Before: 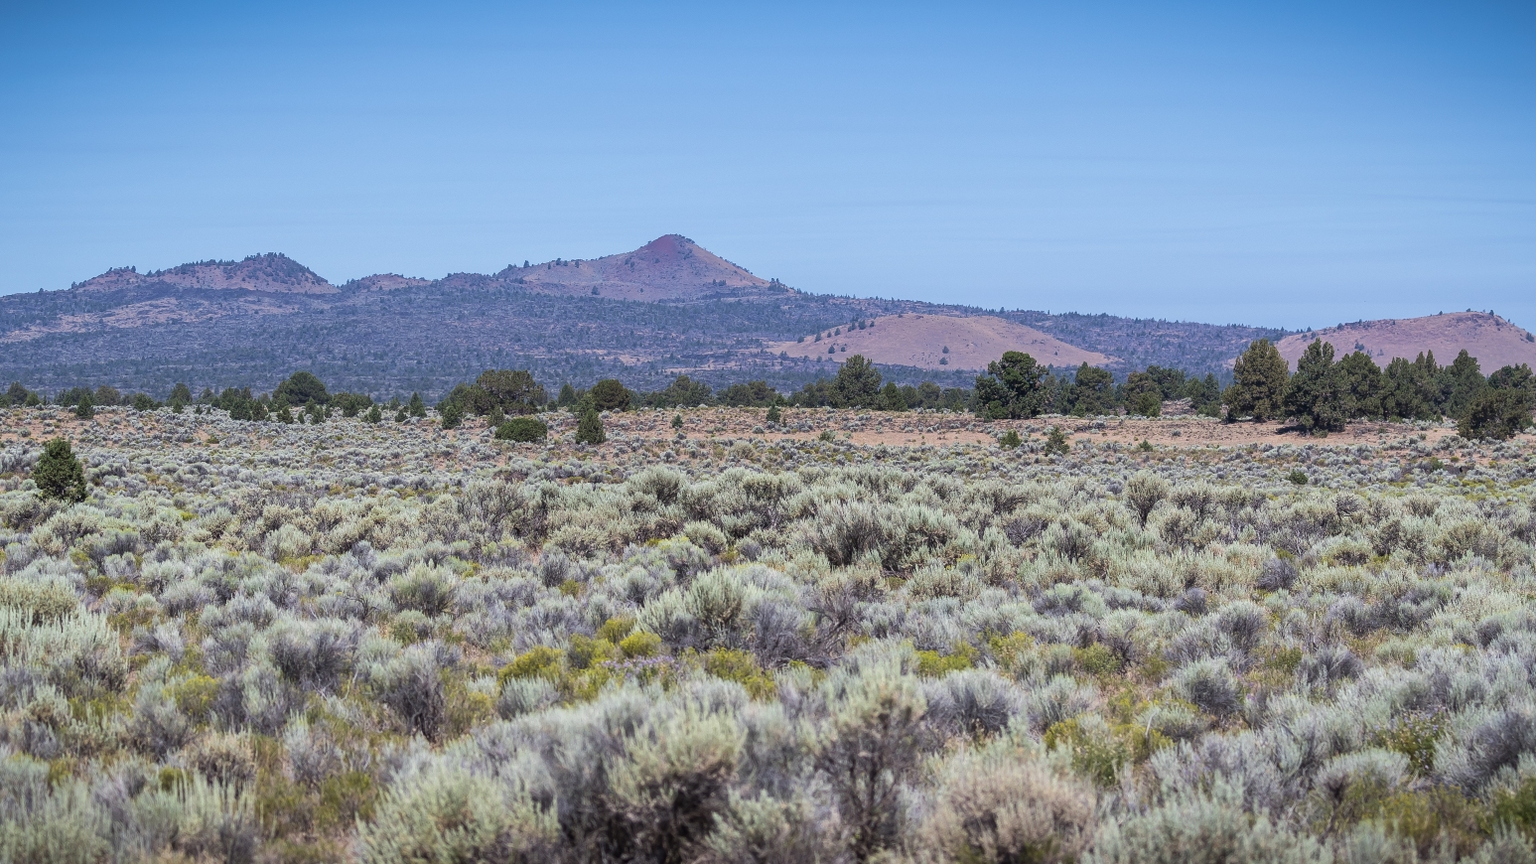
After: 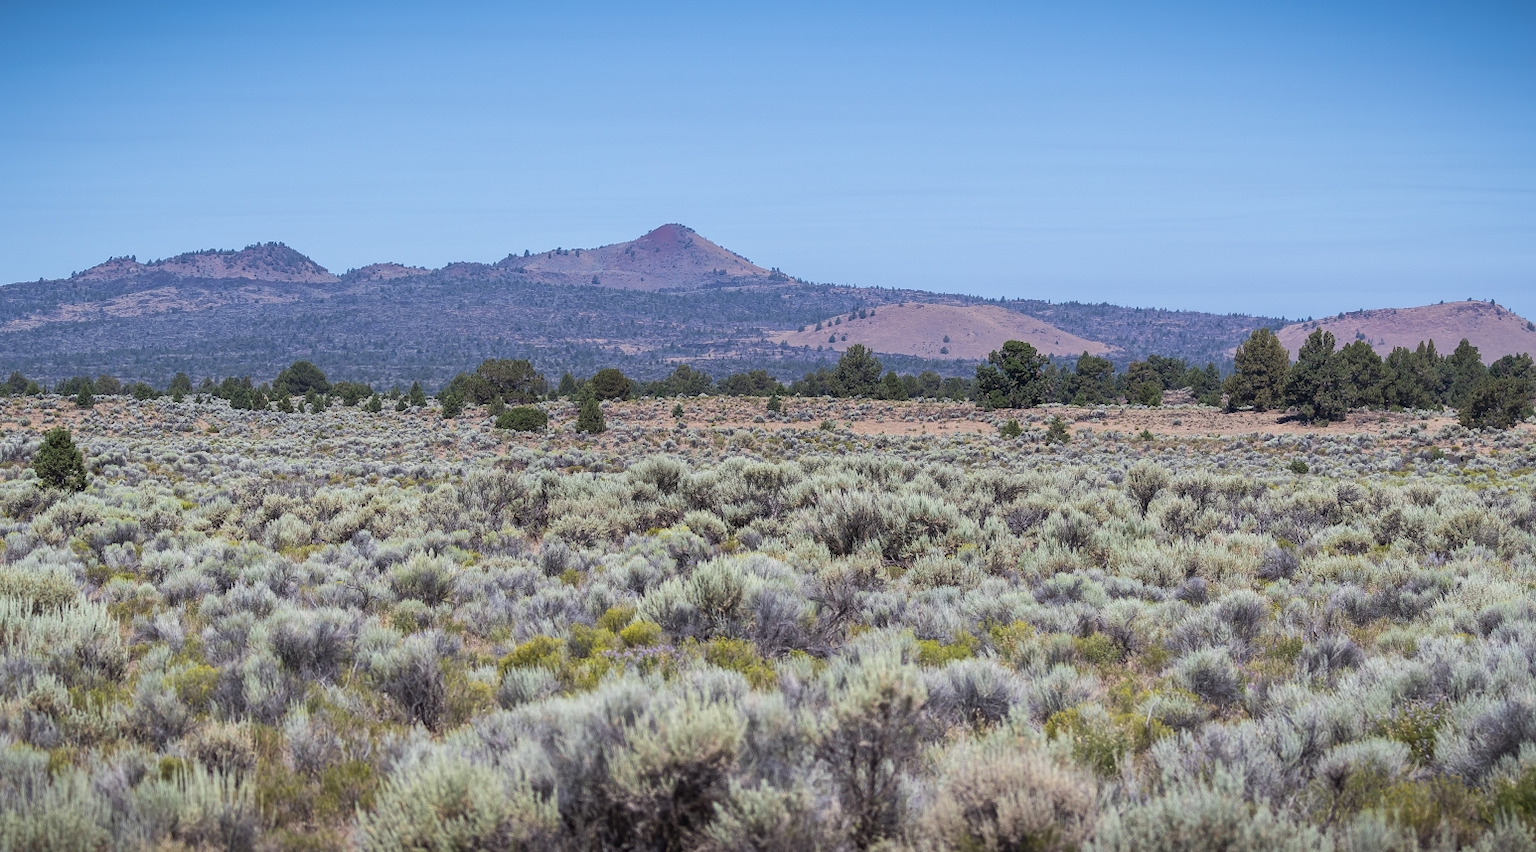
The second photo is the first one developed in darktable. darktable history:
crop: top 1.285%, right 0.033%
